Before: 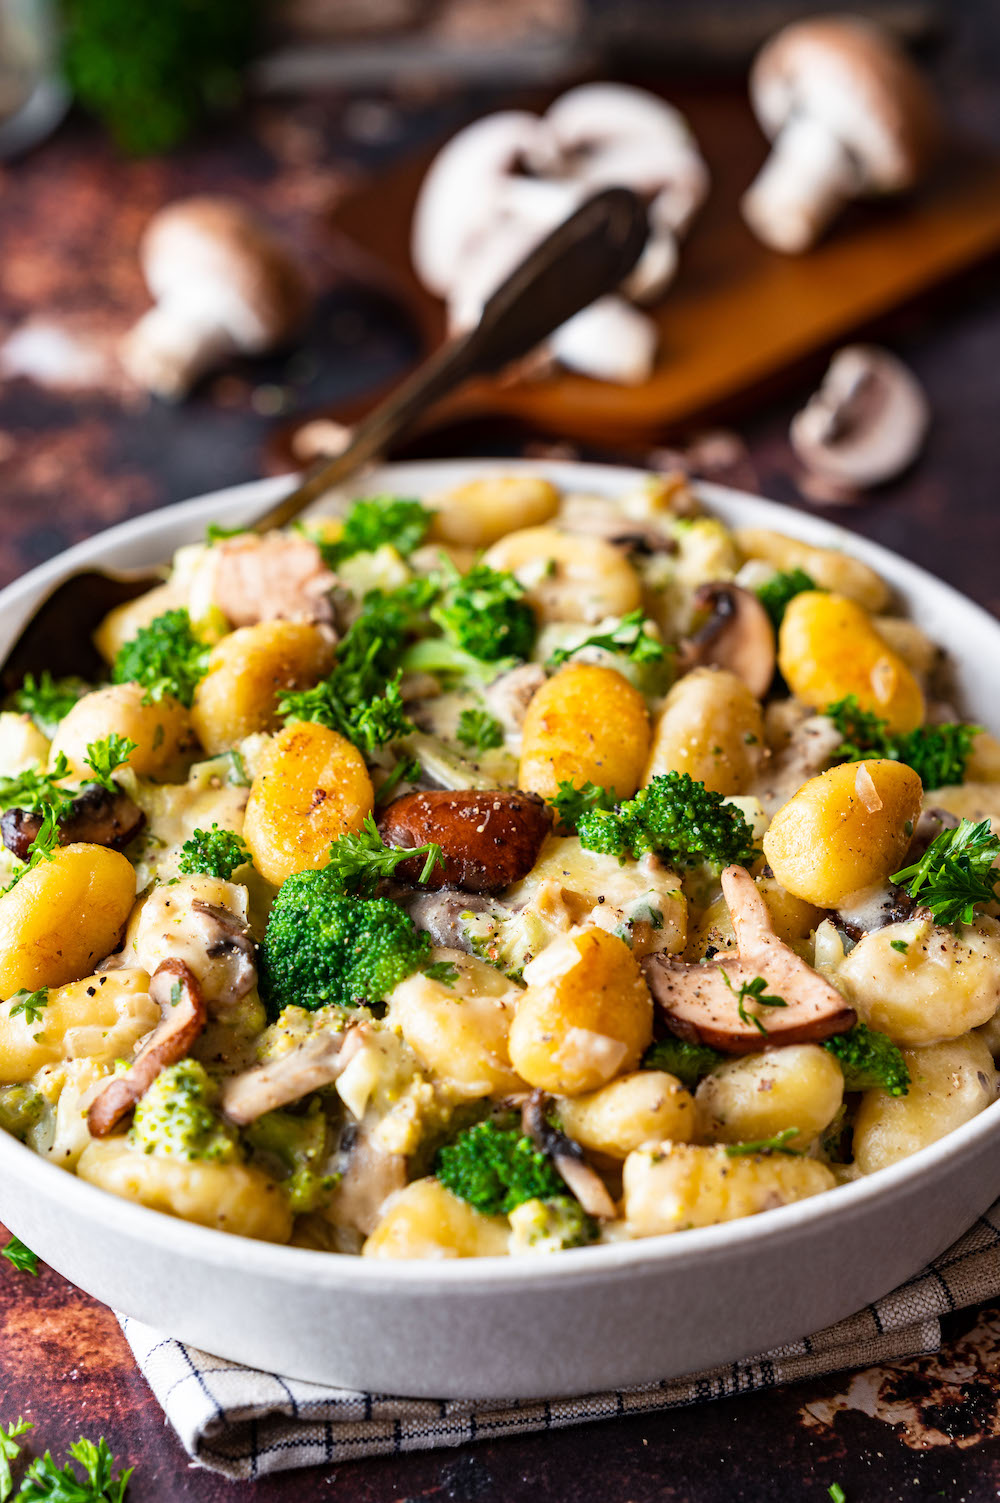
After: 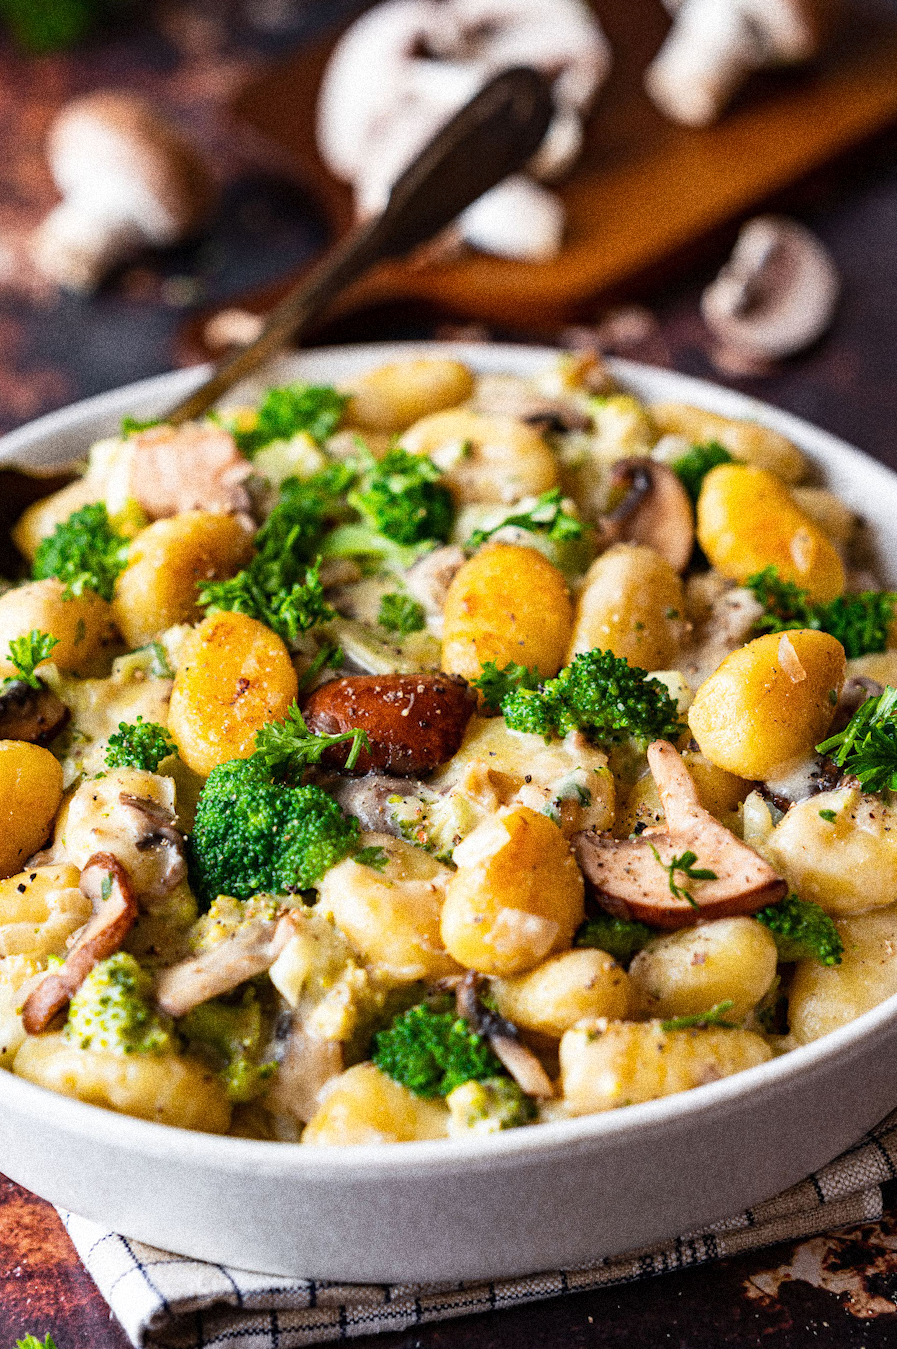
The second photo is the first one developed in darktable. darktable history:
crop and rotate: angle 1.96°, left 5.673%, top 5.673%
grain: coarseness 14.49 ISO, strength 48.04%, mid-tones bias 35%
